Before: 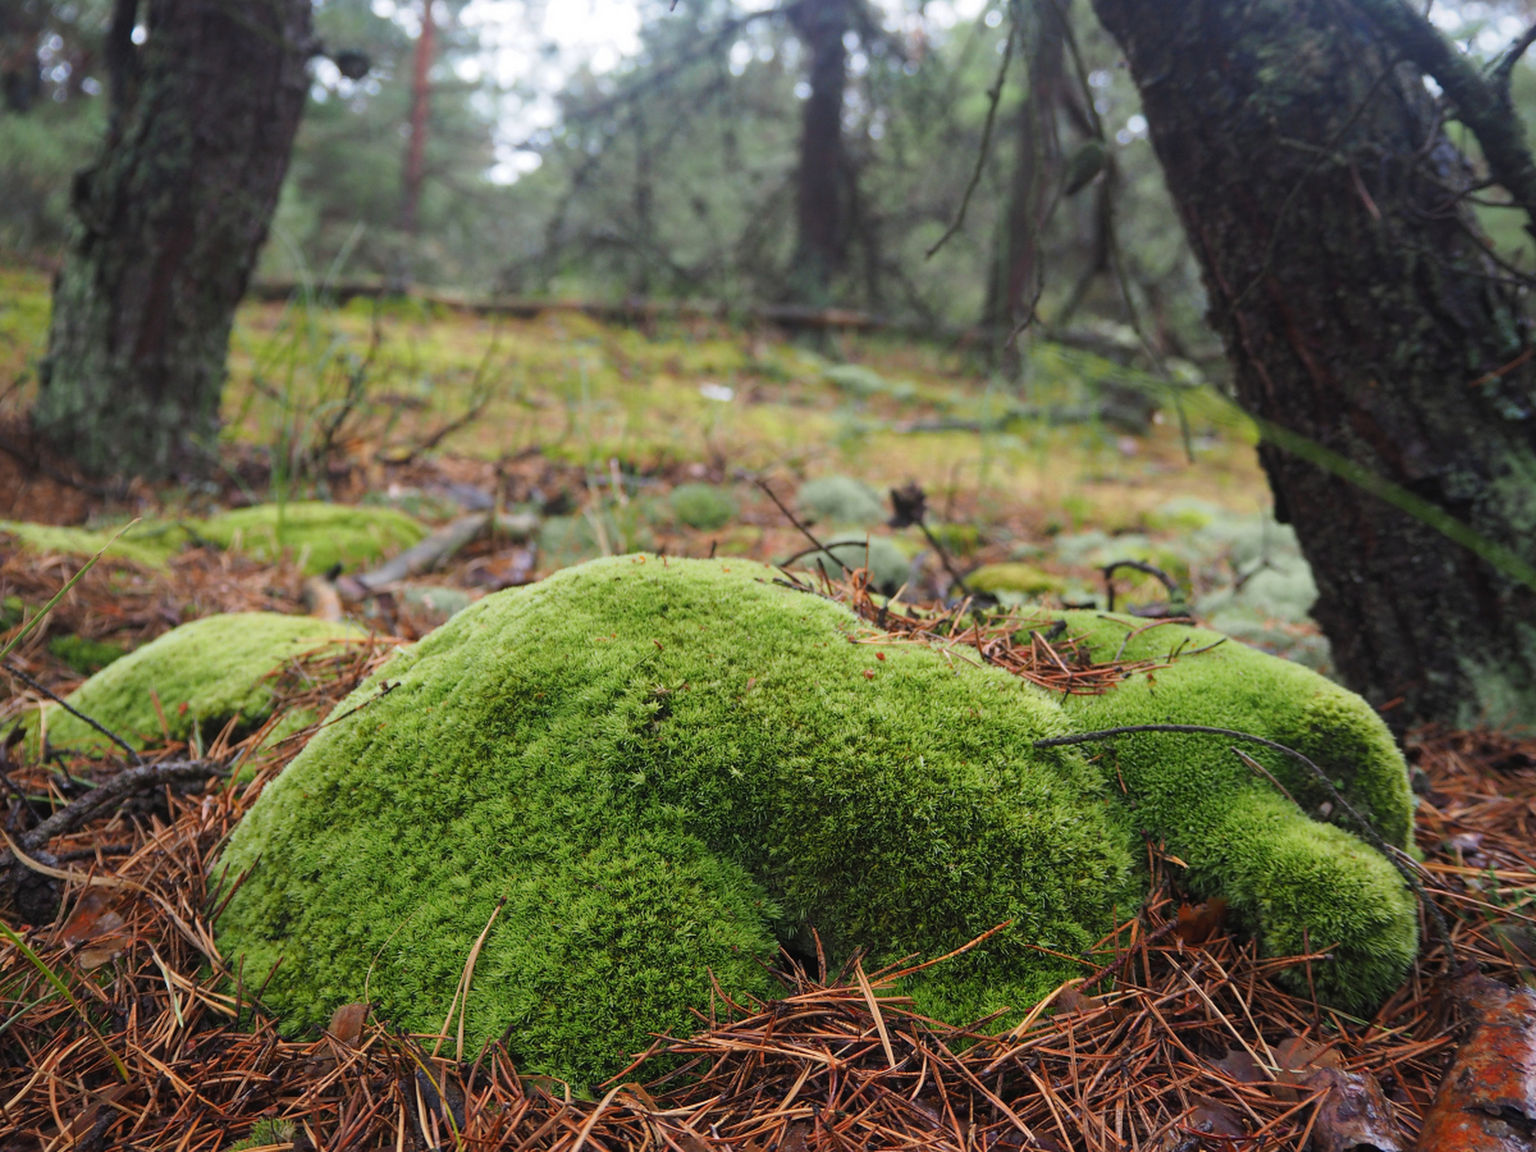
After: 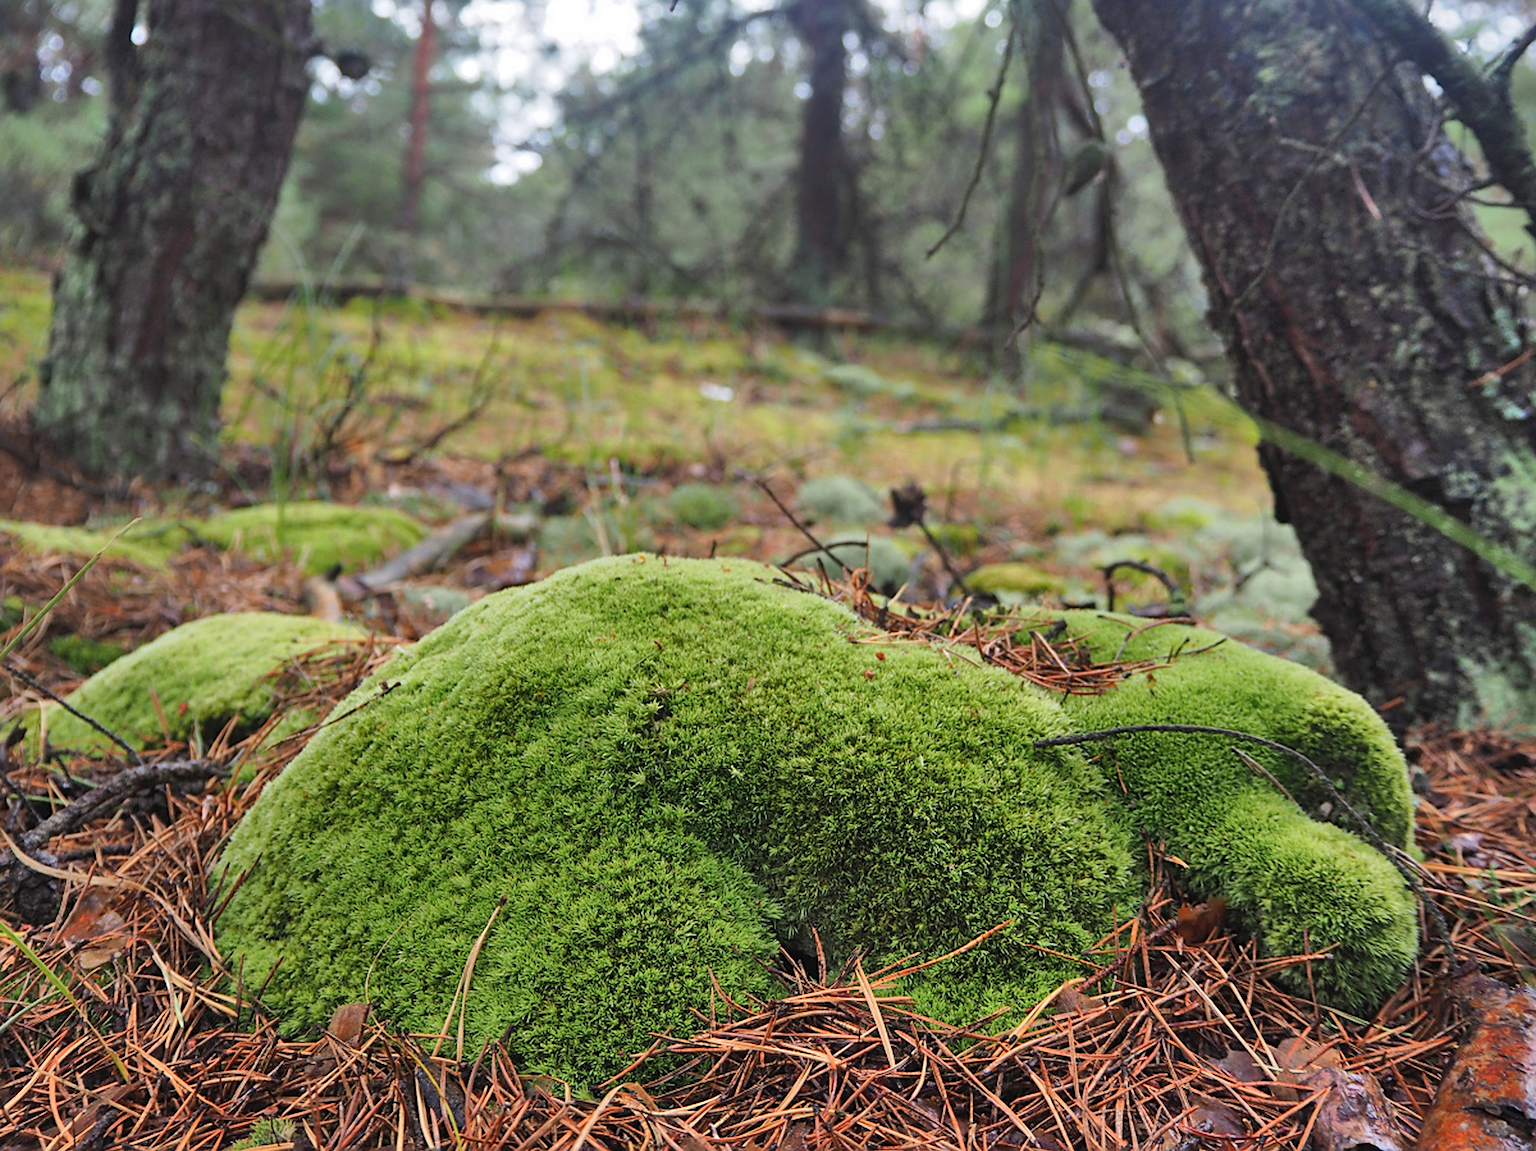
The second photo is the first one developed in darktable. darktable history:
shadows and highlights: shadows 74.33, highlights -61.02, soften with gaussian
sharpen: on, module defaults
